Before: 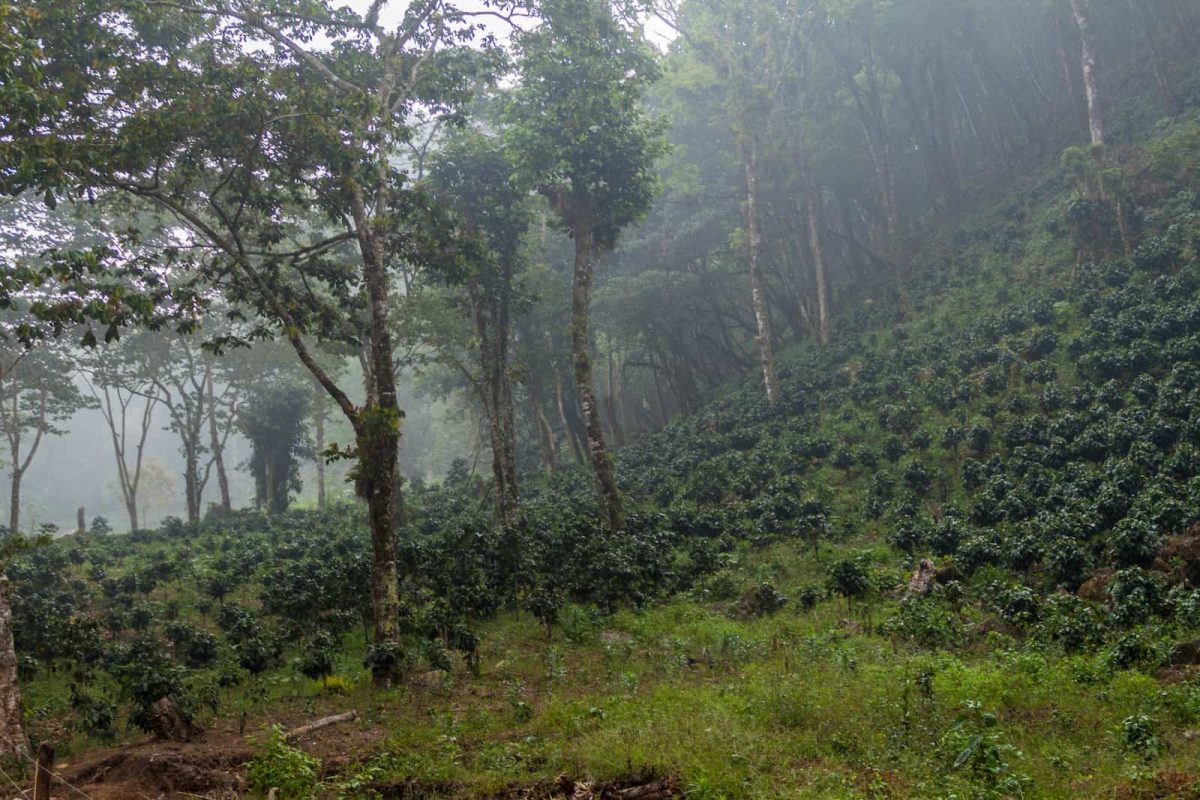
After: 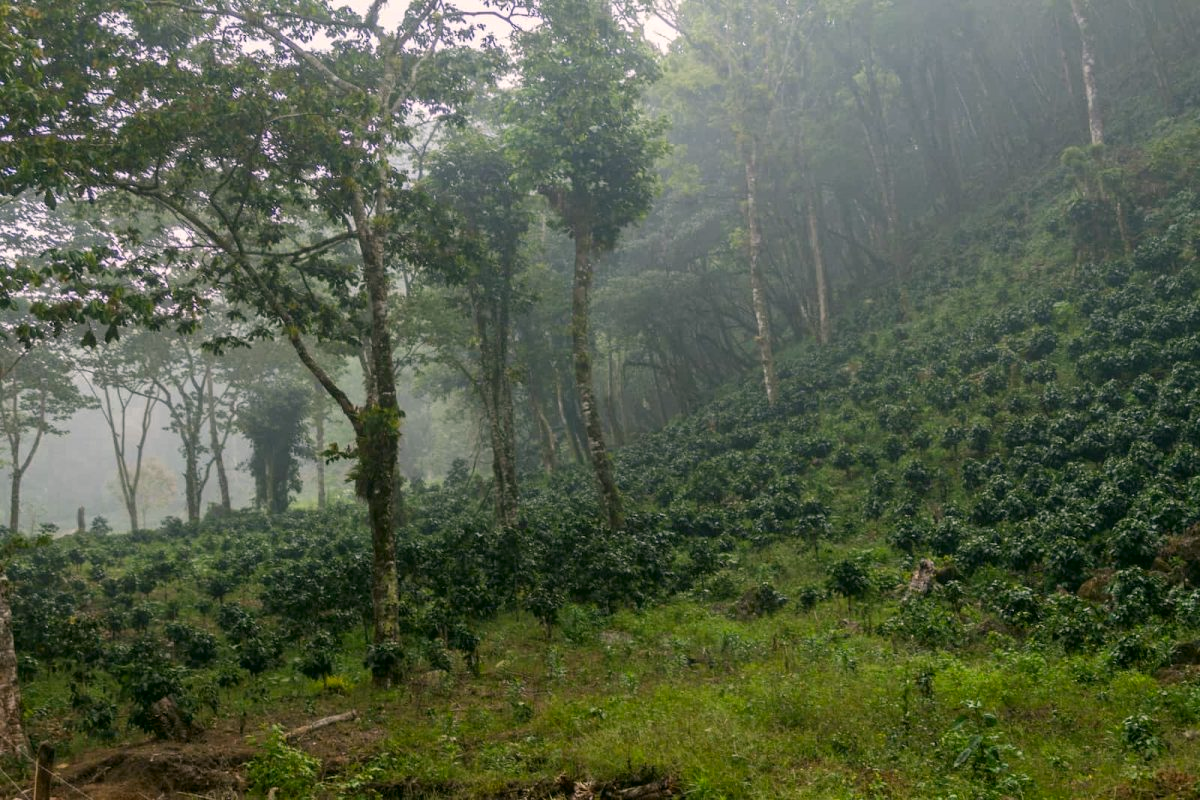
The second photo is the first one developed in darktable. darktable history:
color correction: highlights a* 4.53, highlights b* 4.98, shadows a* -7.44, shadows b* 4.6
